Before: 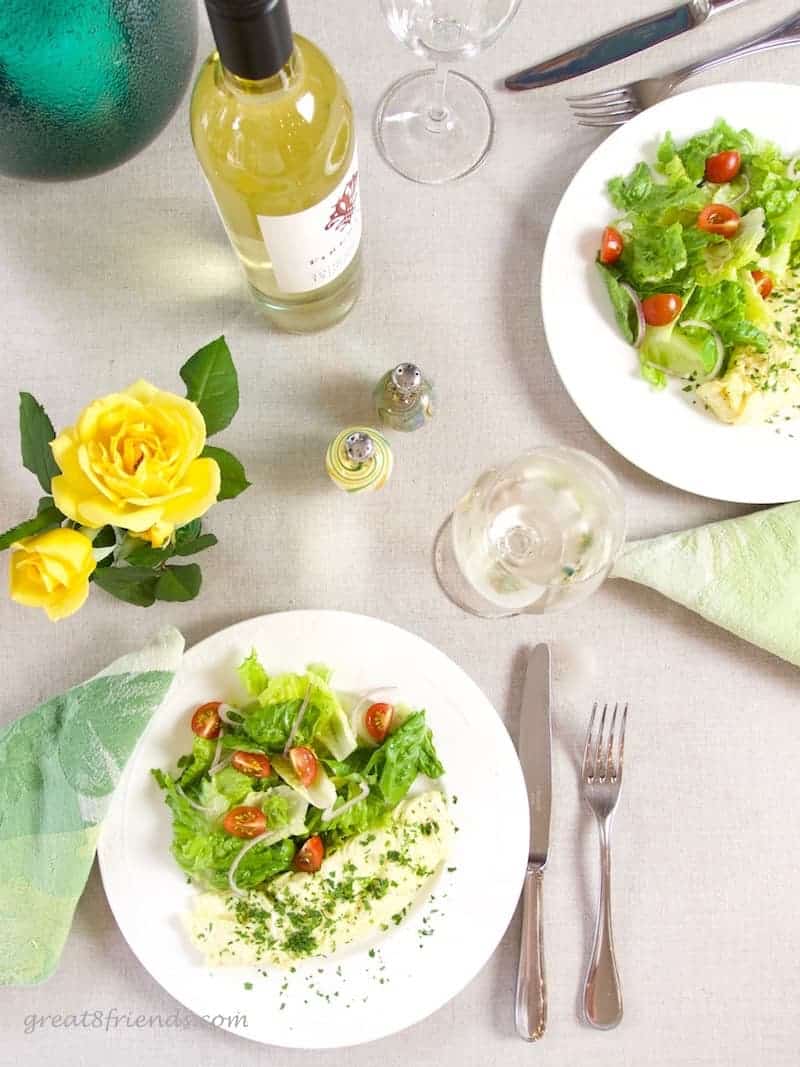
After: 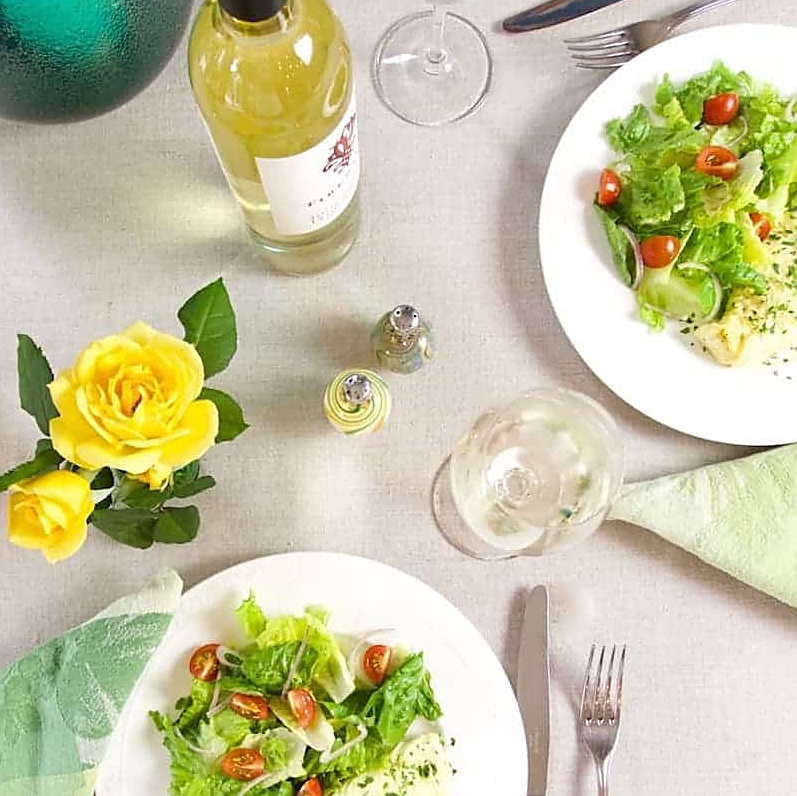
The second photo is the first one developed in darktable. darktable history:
sharpen: on, module defaults
crop: left 0.297%, top 5.517%, bottom 19.794%
